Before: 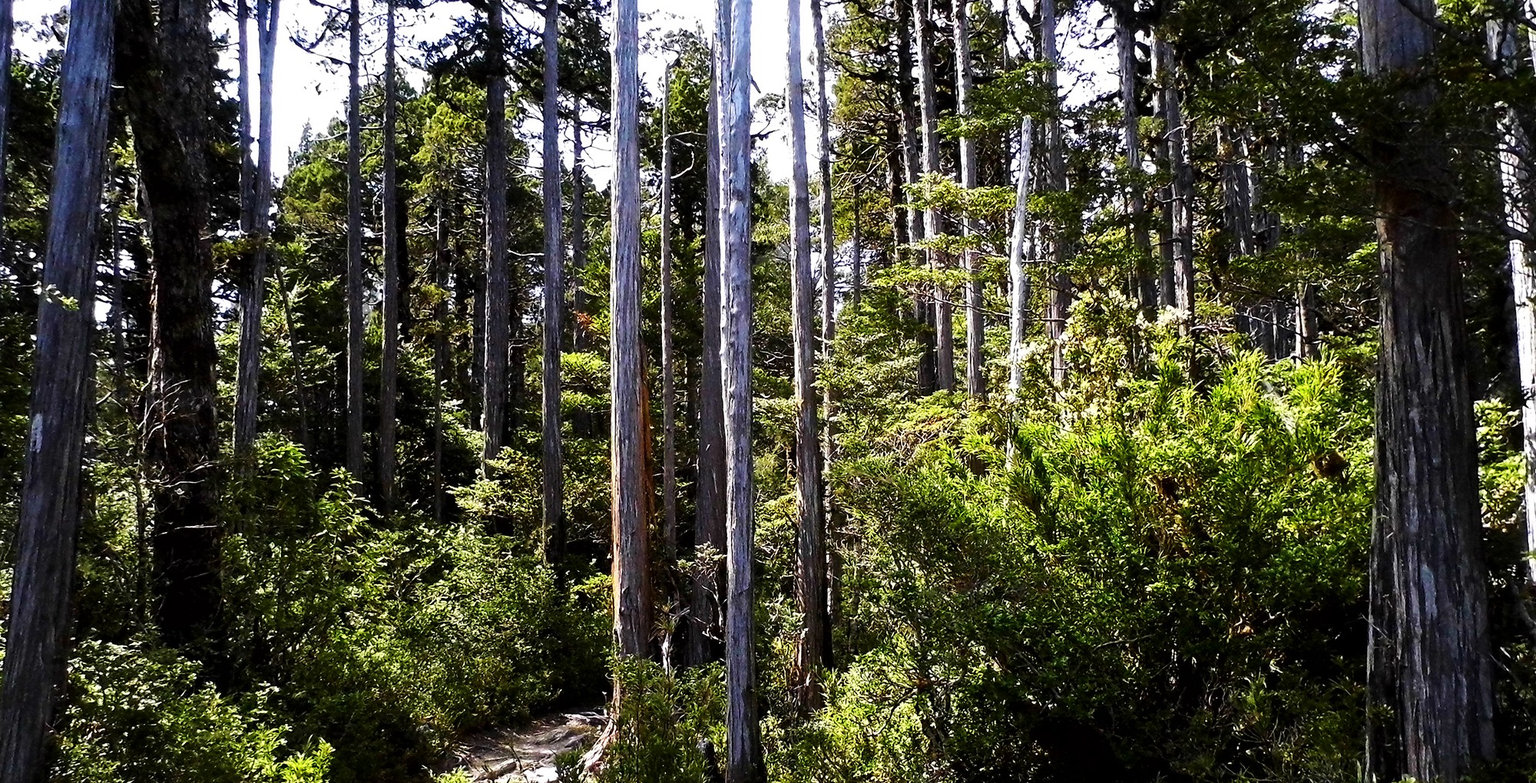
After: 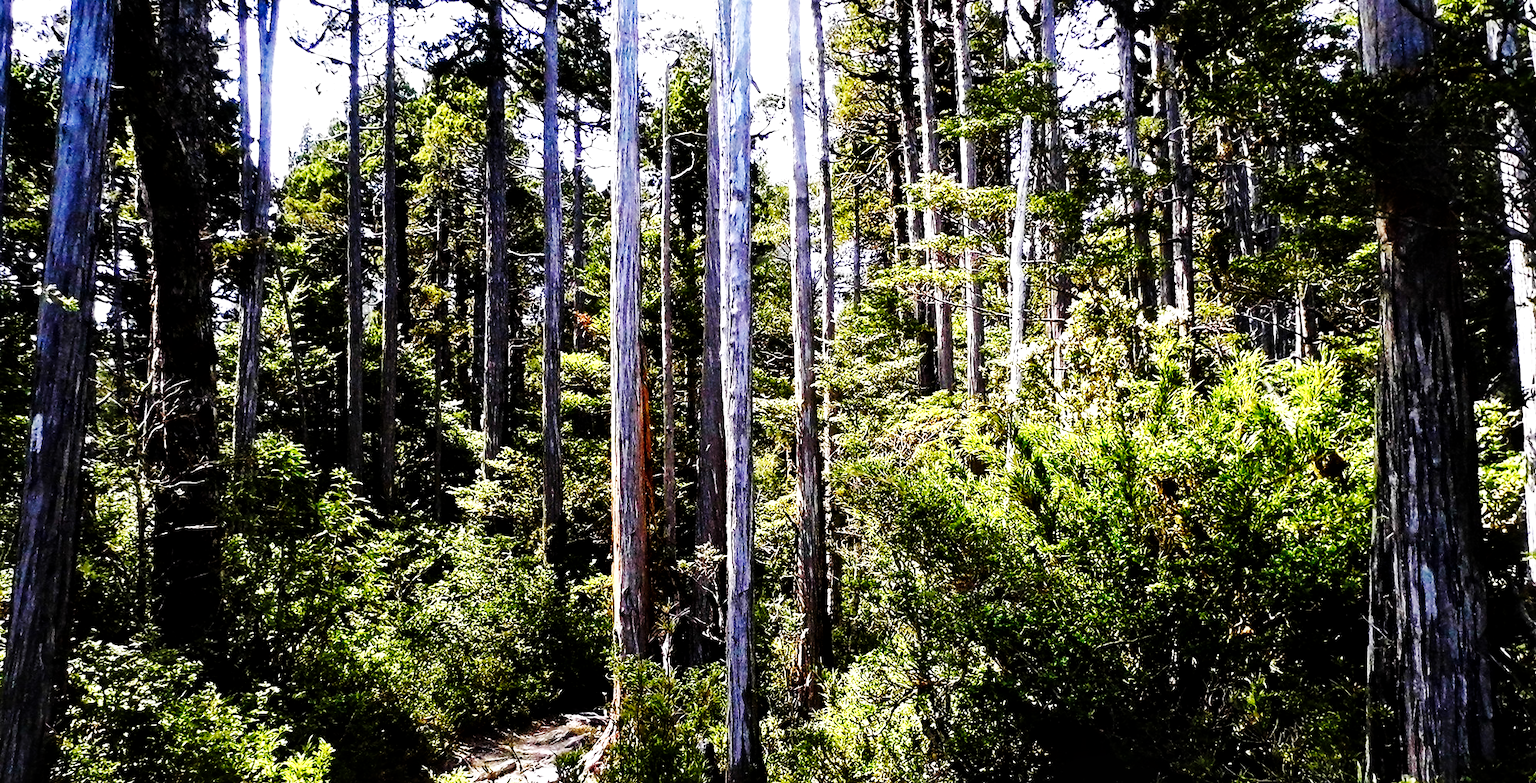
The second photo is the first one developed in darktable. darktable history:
base curve: curves: ch0 [(0, 0) (0, 0) (0.002, 0.001) (0.008, 0.003) (0.019, 0.011) (0.037, 0.037) (0.064, 0.11) (0.102, 0.232) (0.152, 0.379) (0.216, 0.524) (0.296, 0.665) (0.394, 0.789) (0.512, 0.881) (0.651, 0.945) (0.813, 0.986) (1, 1)], preserve colors none
local contrast: mode bilateral grid, contrast 20, coarseness 50, detail 140%, midtone range 0.2
